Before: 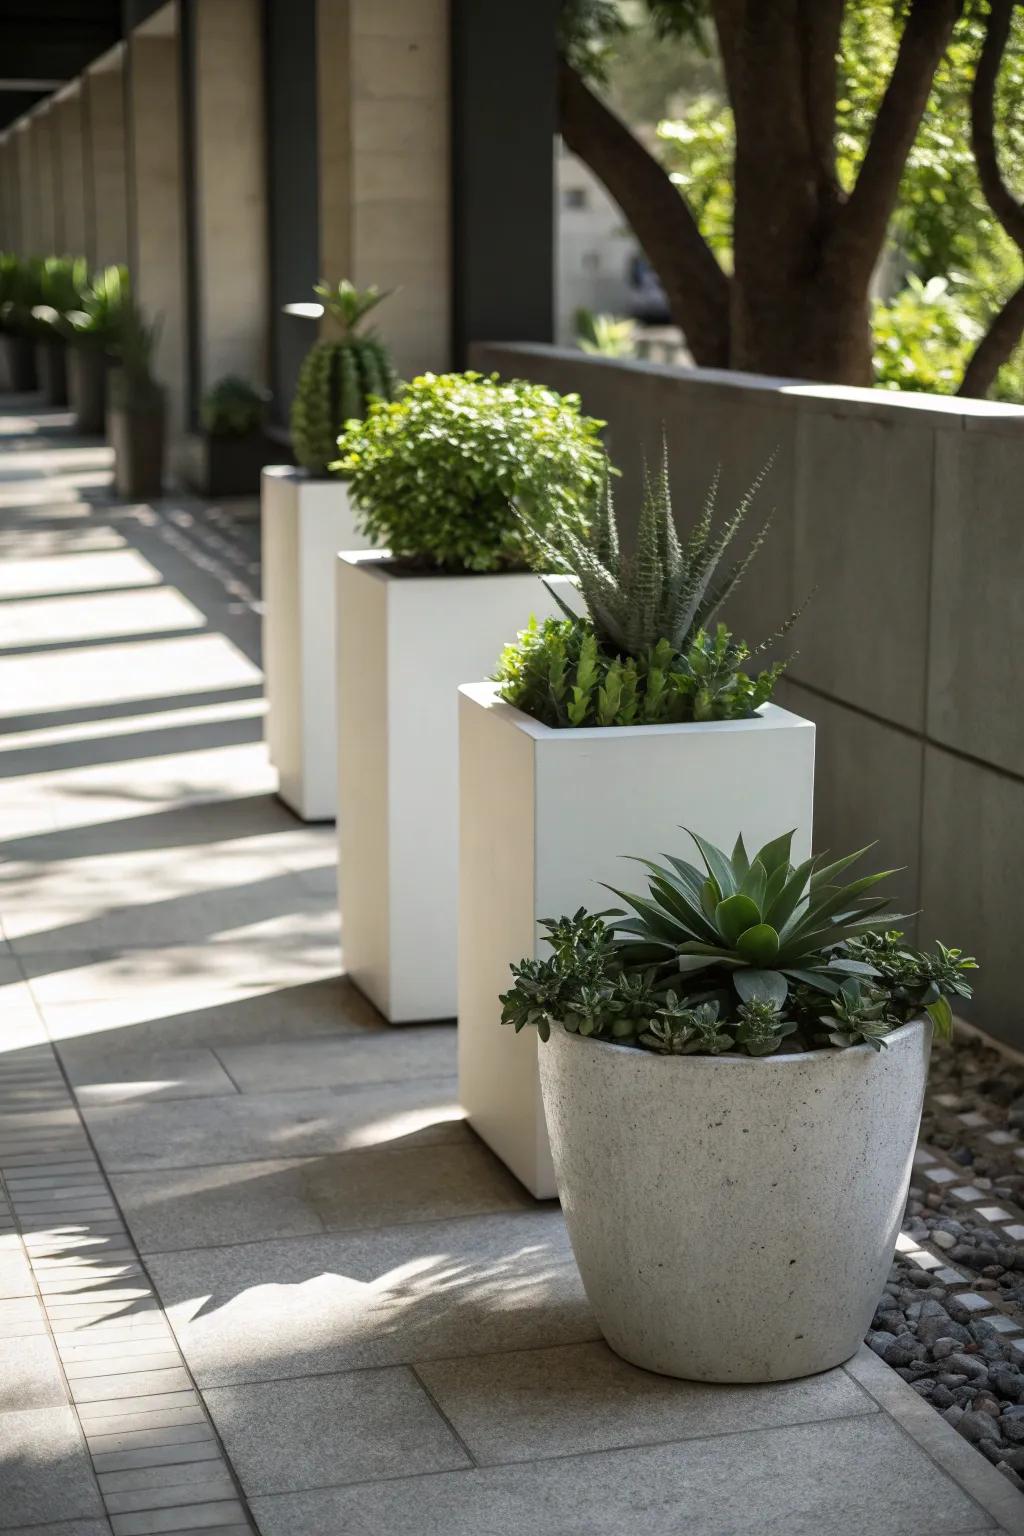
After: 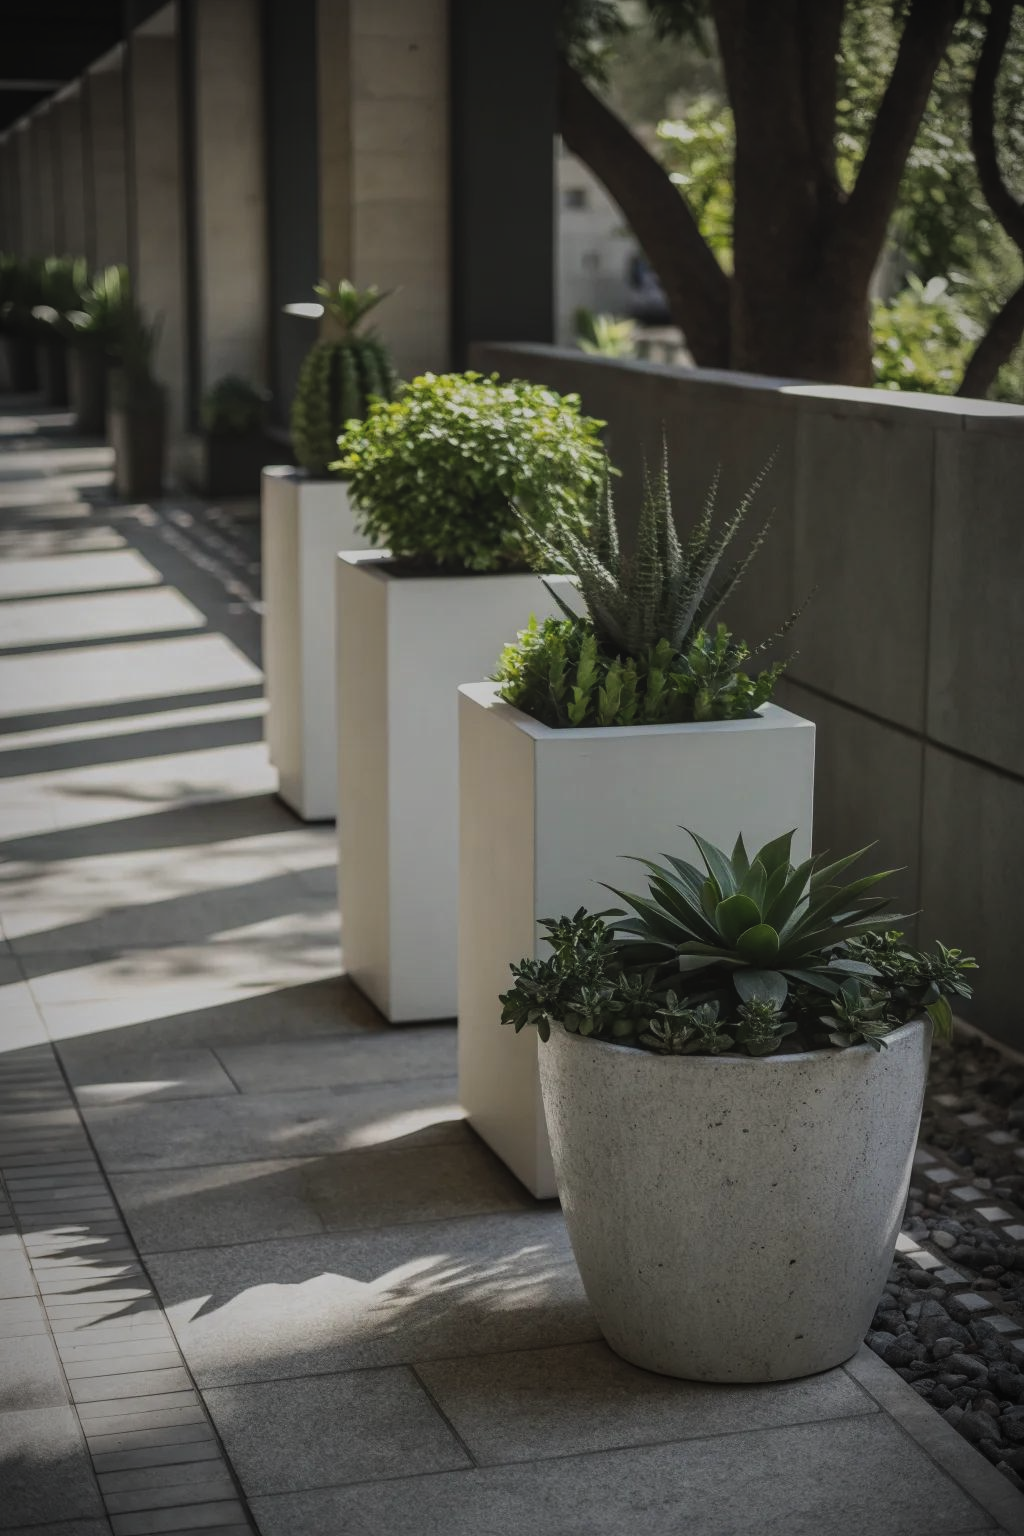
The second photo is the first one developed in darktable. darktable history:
exposure: black level correction -0.016, exposure -1.009 EV, compensate exposure bias true, compensate highlight preservation false
tone equalizer: -8 EV 0.074 EV, mask exposure compensation -0.493 EV
local contrast: on, module defaults
vignetting: automatic ratio true
